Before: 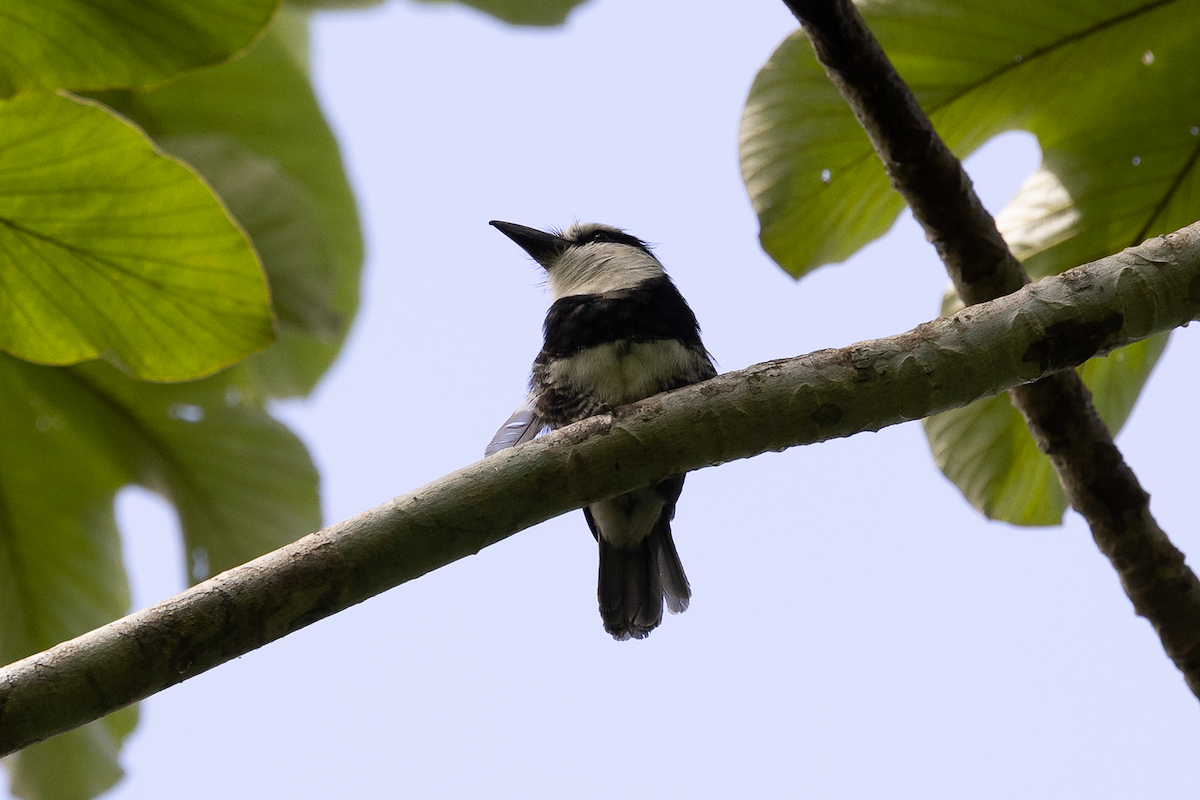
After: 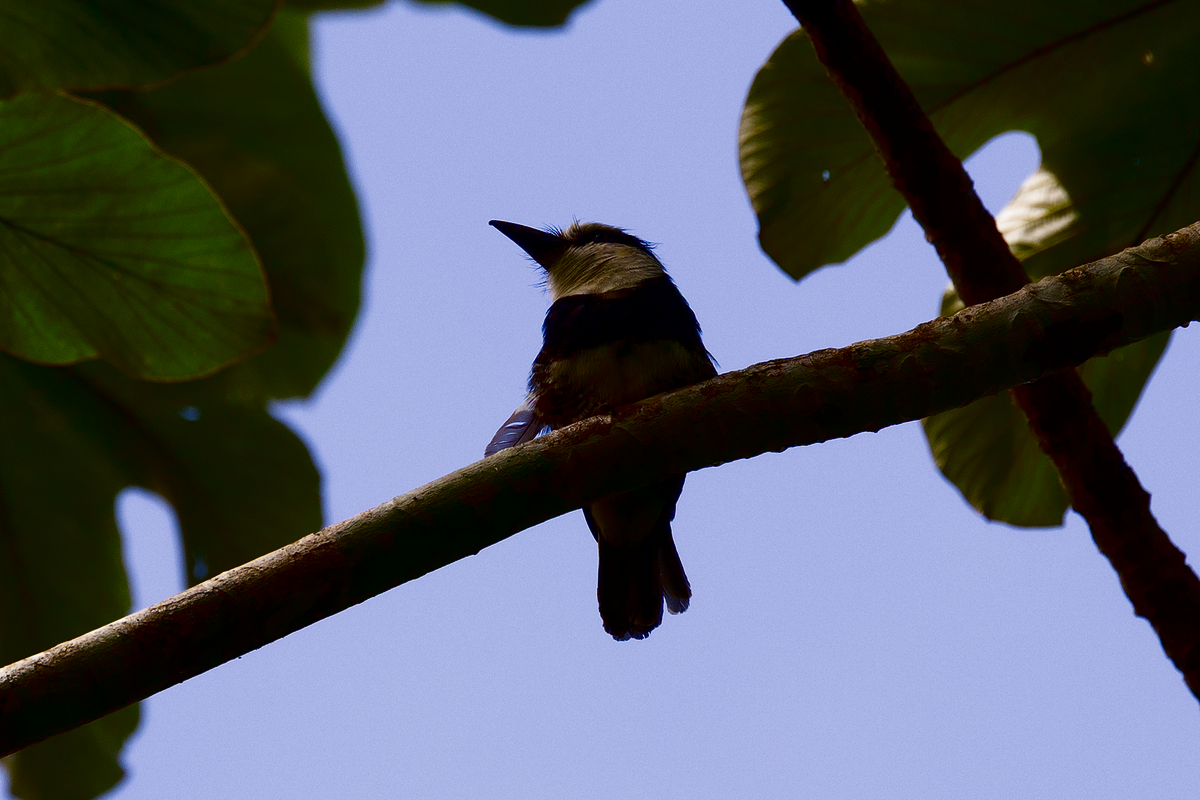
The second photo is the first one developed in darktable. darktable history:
contrast brightness saturation: brightness -0.989, saturation 0.988
